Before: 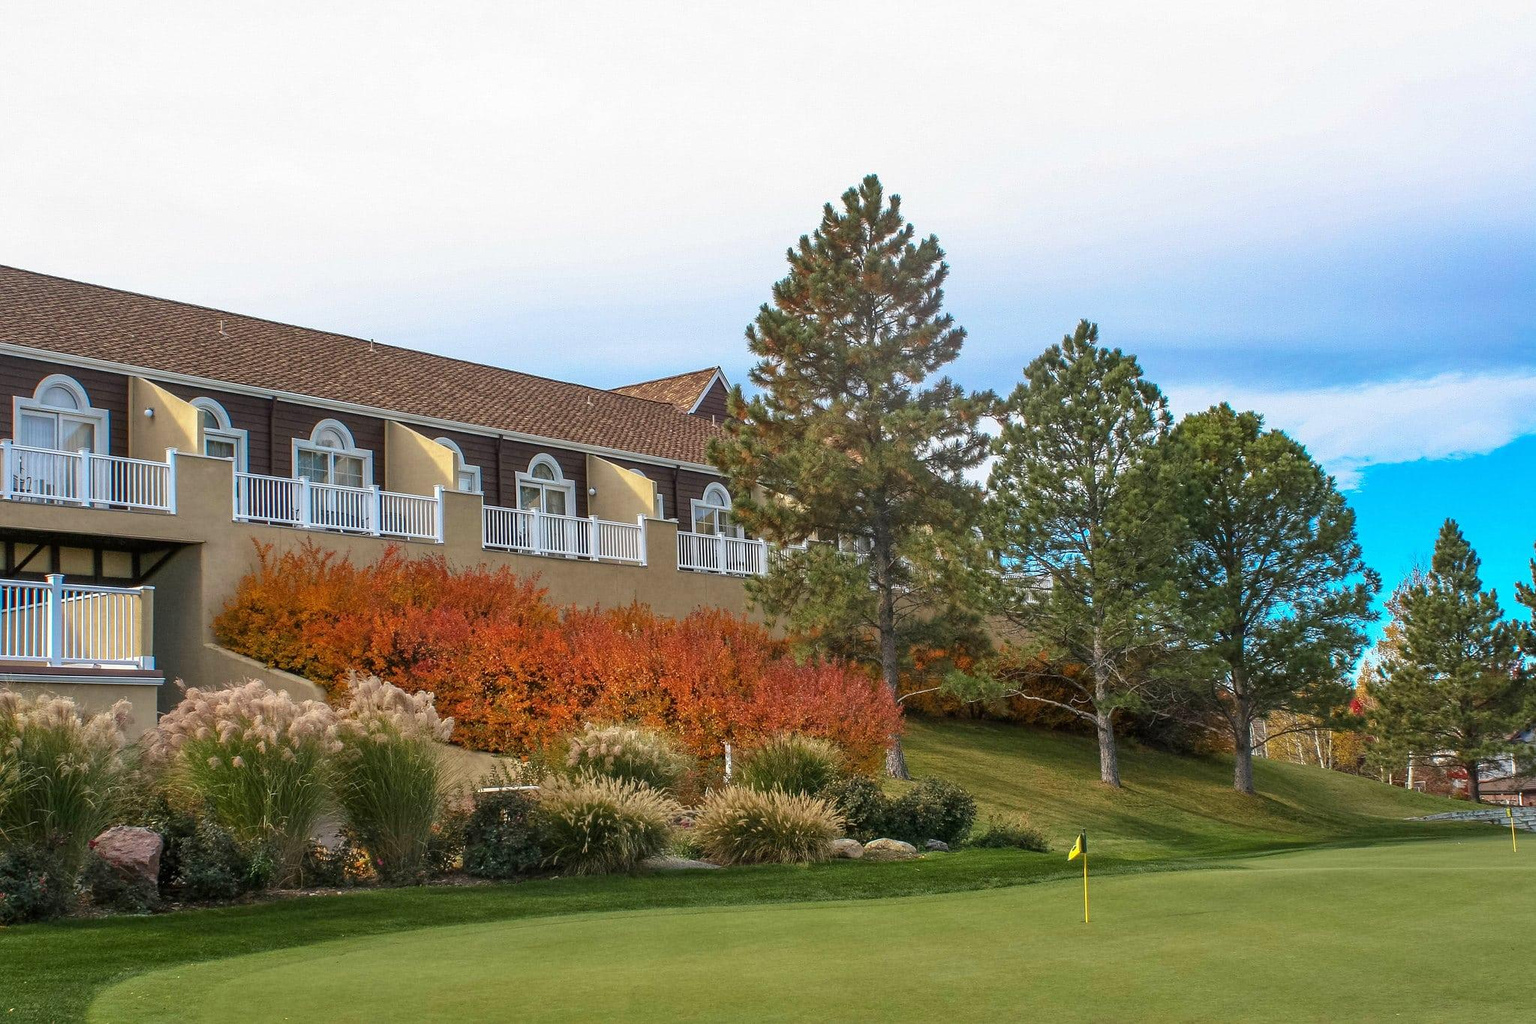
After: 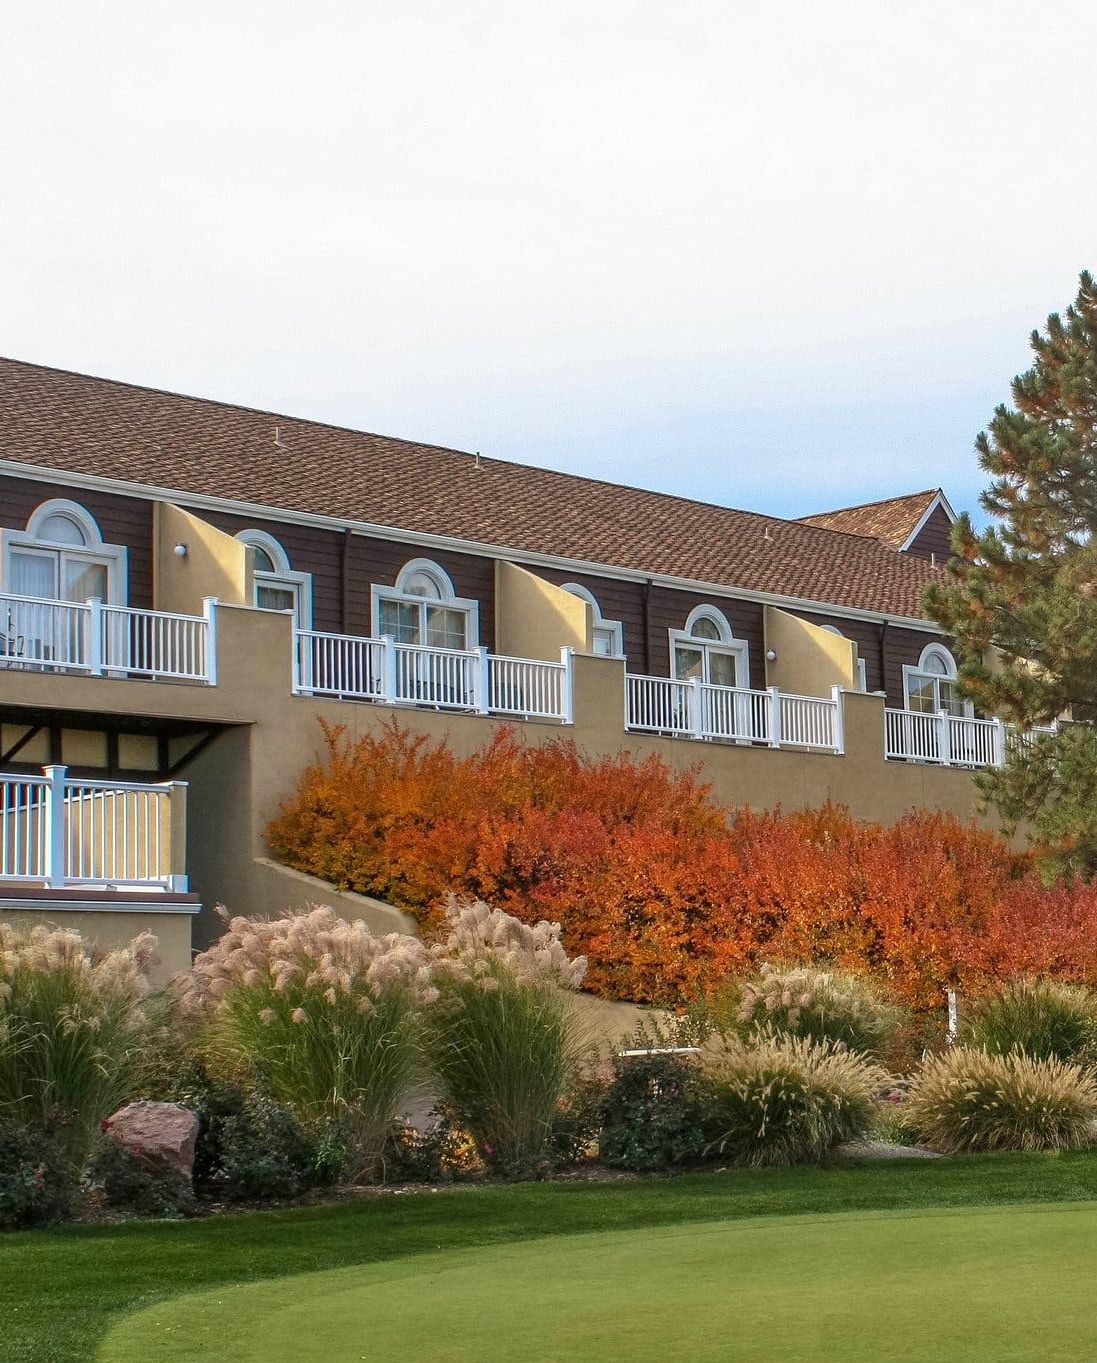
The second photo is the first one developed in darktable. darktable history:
crop: left 0.905%, right 45.482%, bottom 0.088%
